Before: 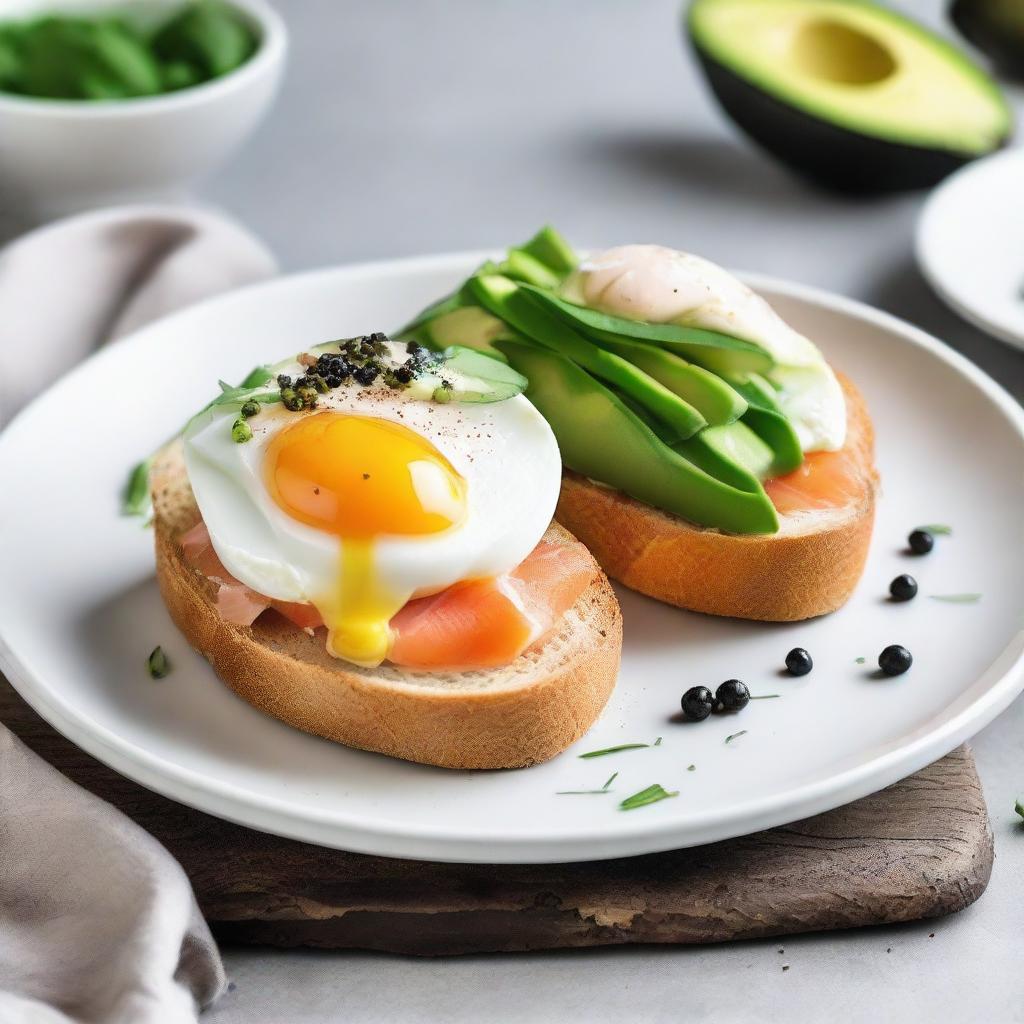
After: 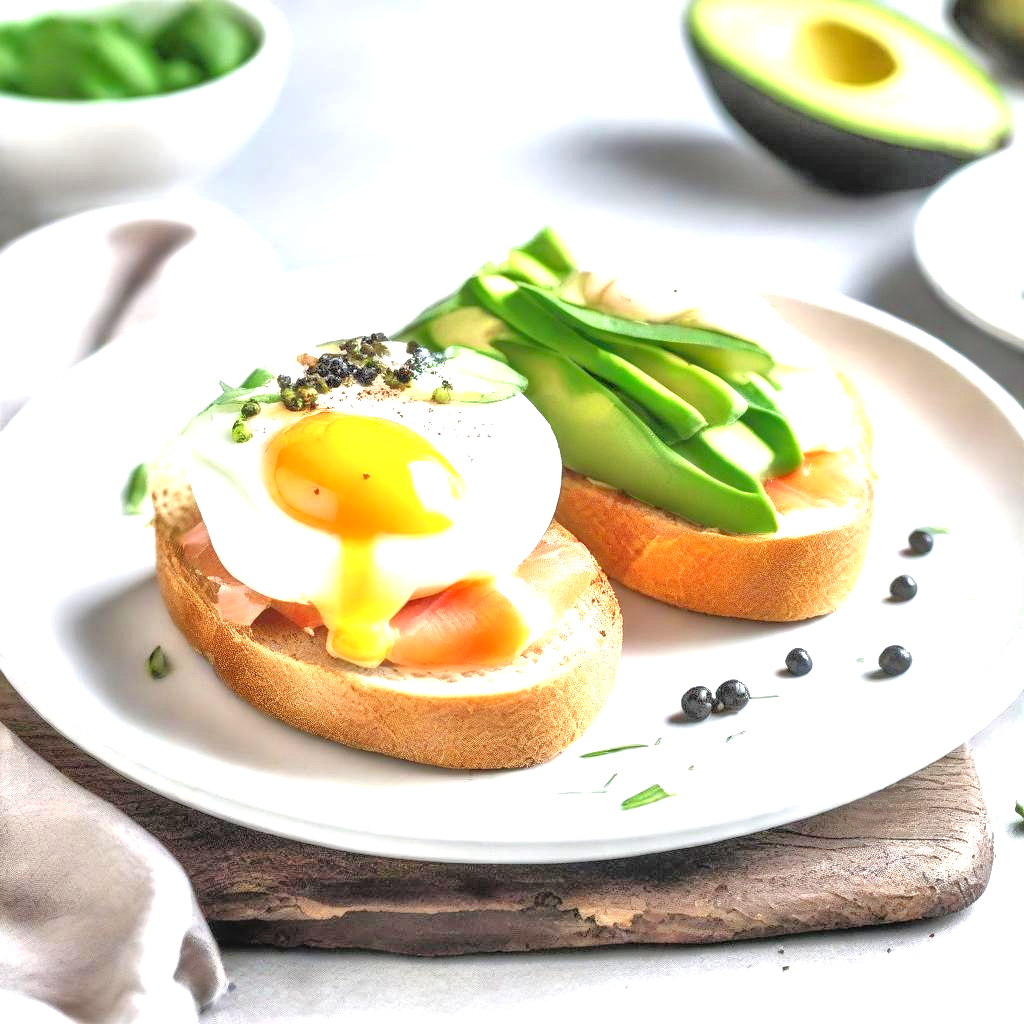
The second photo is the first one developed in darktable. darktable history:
local contrast: detail 130%
exposure: black level correction 0, exposure 1.1 EV, compensate exposure bias true, compensate highlight preservation false
tone equalizer: -7 EV 0.15 EV, -6 EV 0.6 EV, -5 EV 1.15 EV, -4 EV 1.33 EV, -3 EV 1.15 EV, -2 EV 0.6 EV, -1 EV 0.15 EV, mask exposure compensation -0.5 EV
